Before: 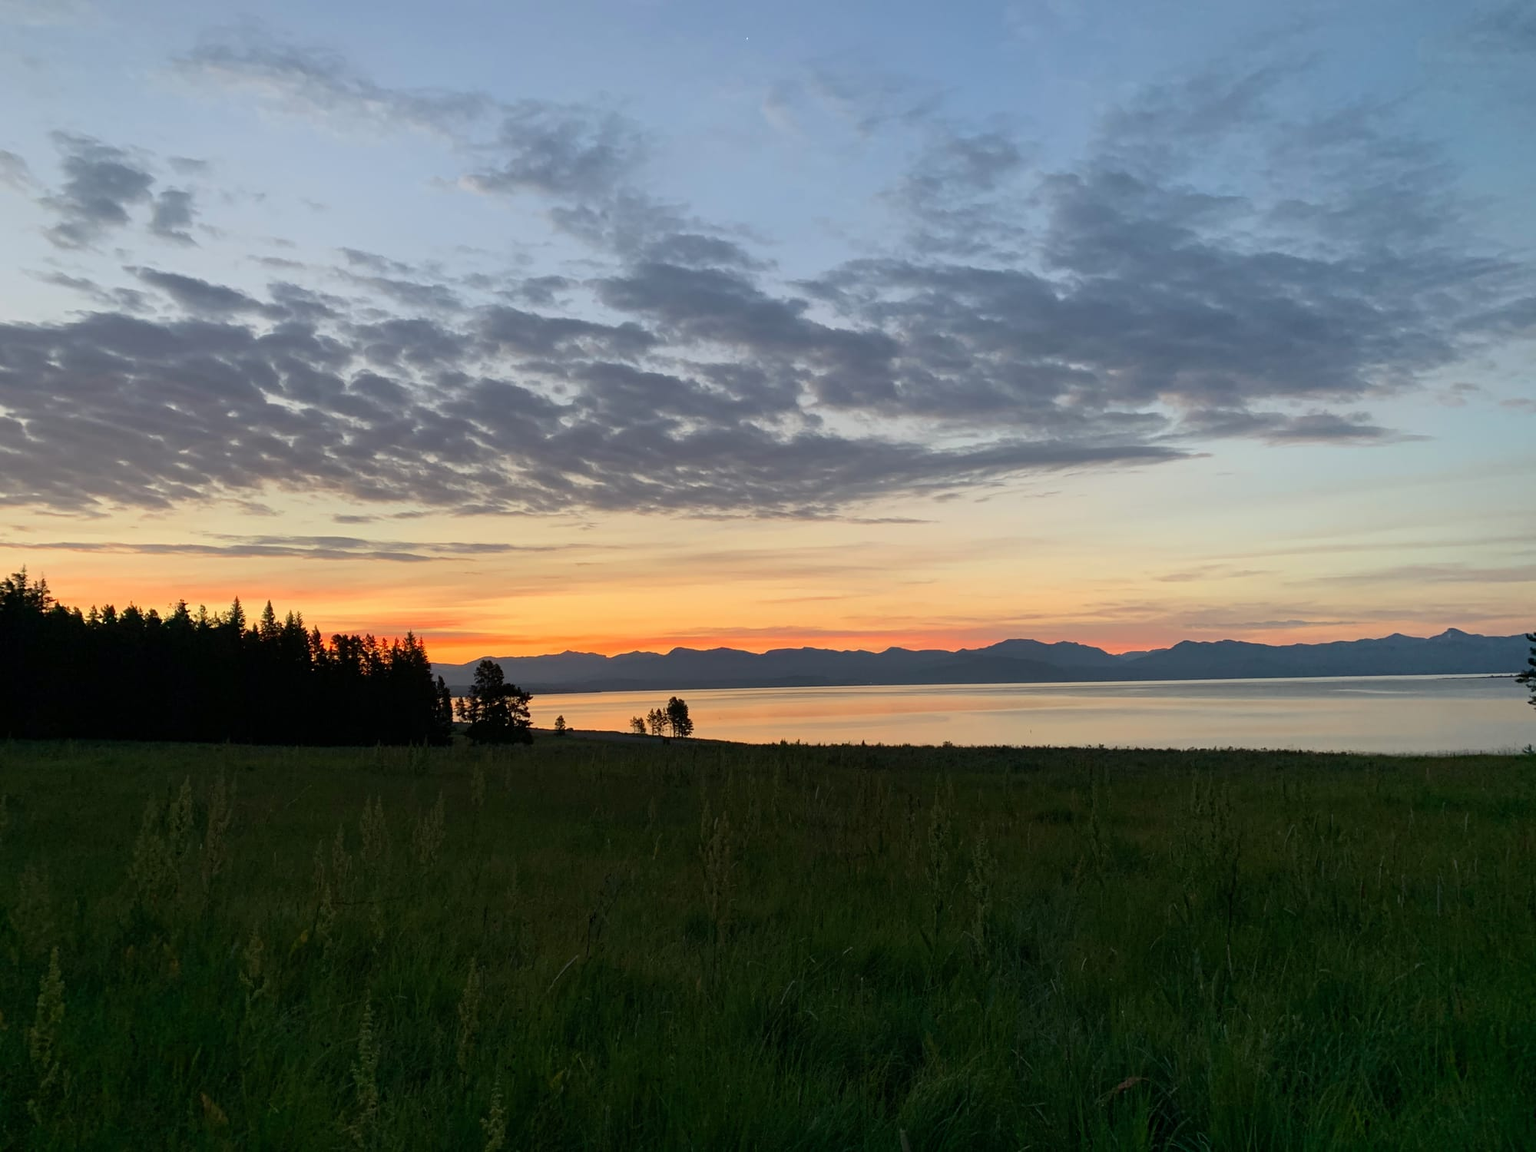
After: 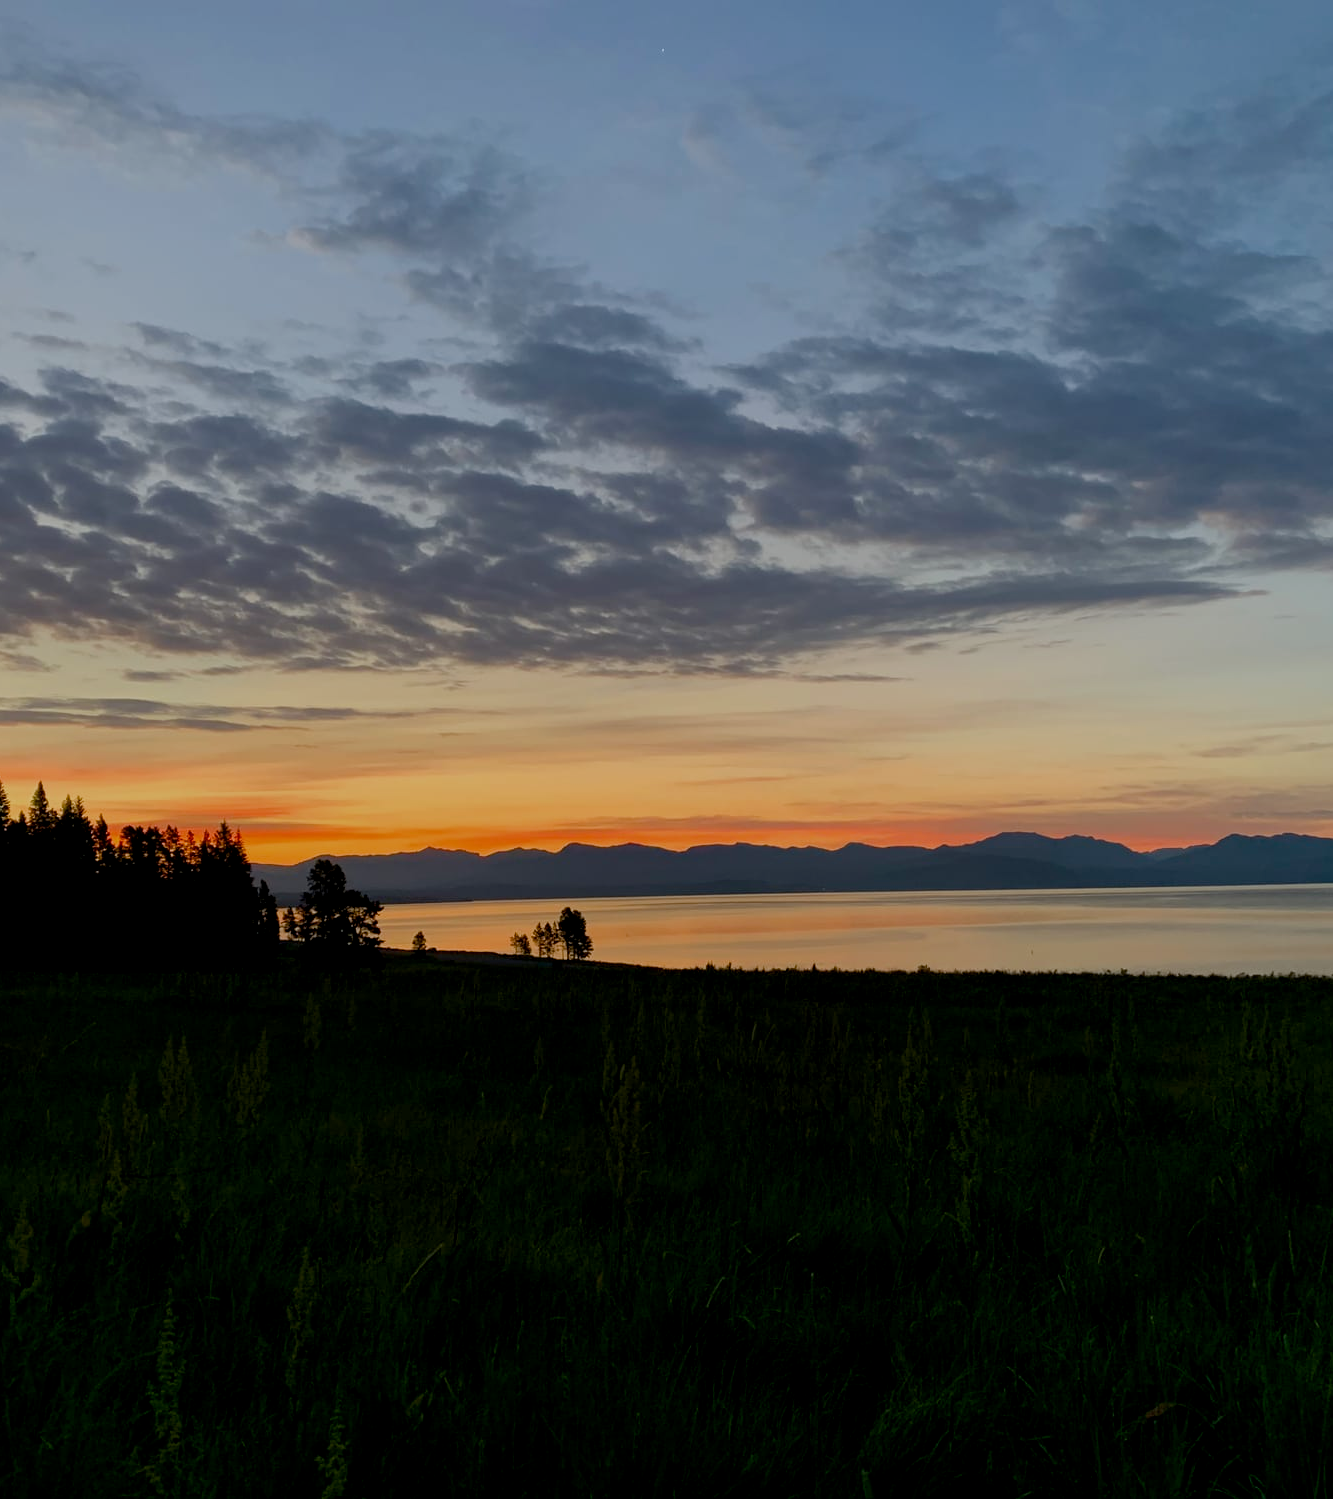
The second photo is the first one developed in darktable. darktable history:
color balance rgb: perceptual saturation grading › global saturation 20%, perceptual saturation grading › highlights -25%, perceptual saturation grading › shadows 25%
exposure: black level correction 0.009, exposure -0.637 EV, compensate highlight preservation false
crop and rotate: left 15.546%, right 17.787%
contrast brightness saturation: contrast 0.07
